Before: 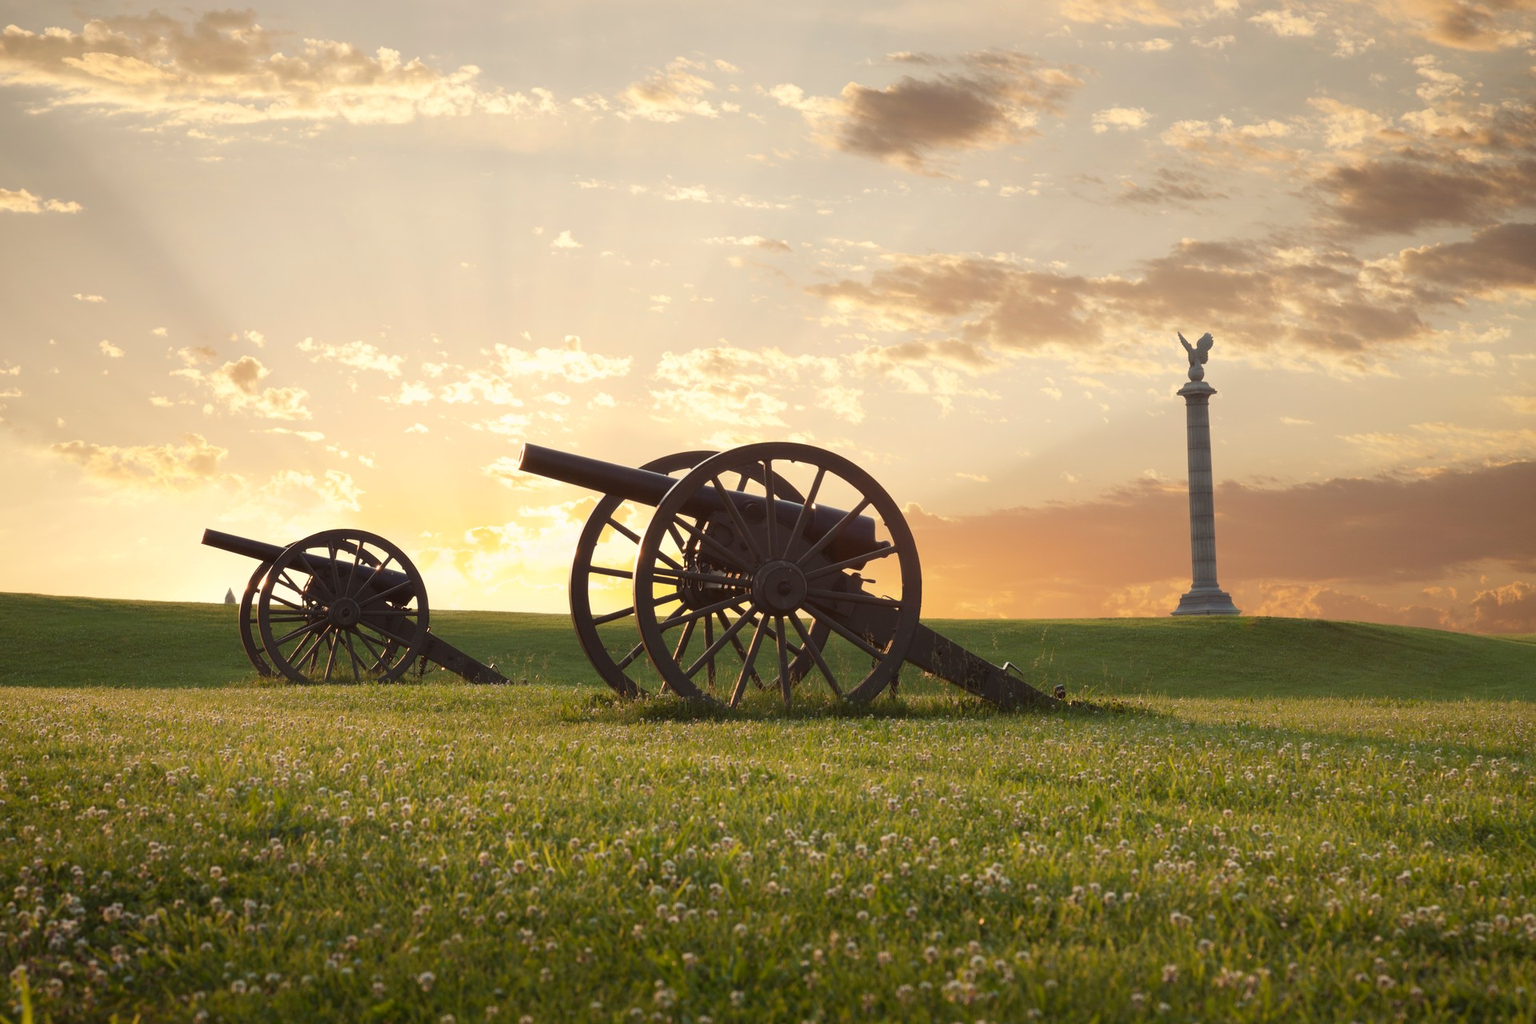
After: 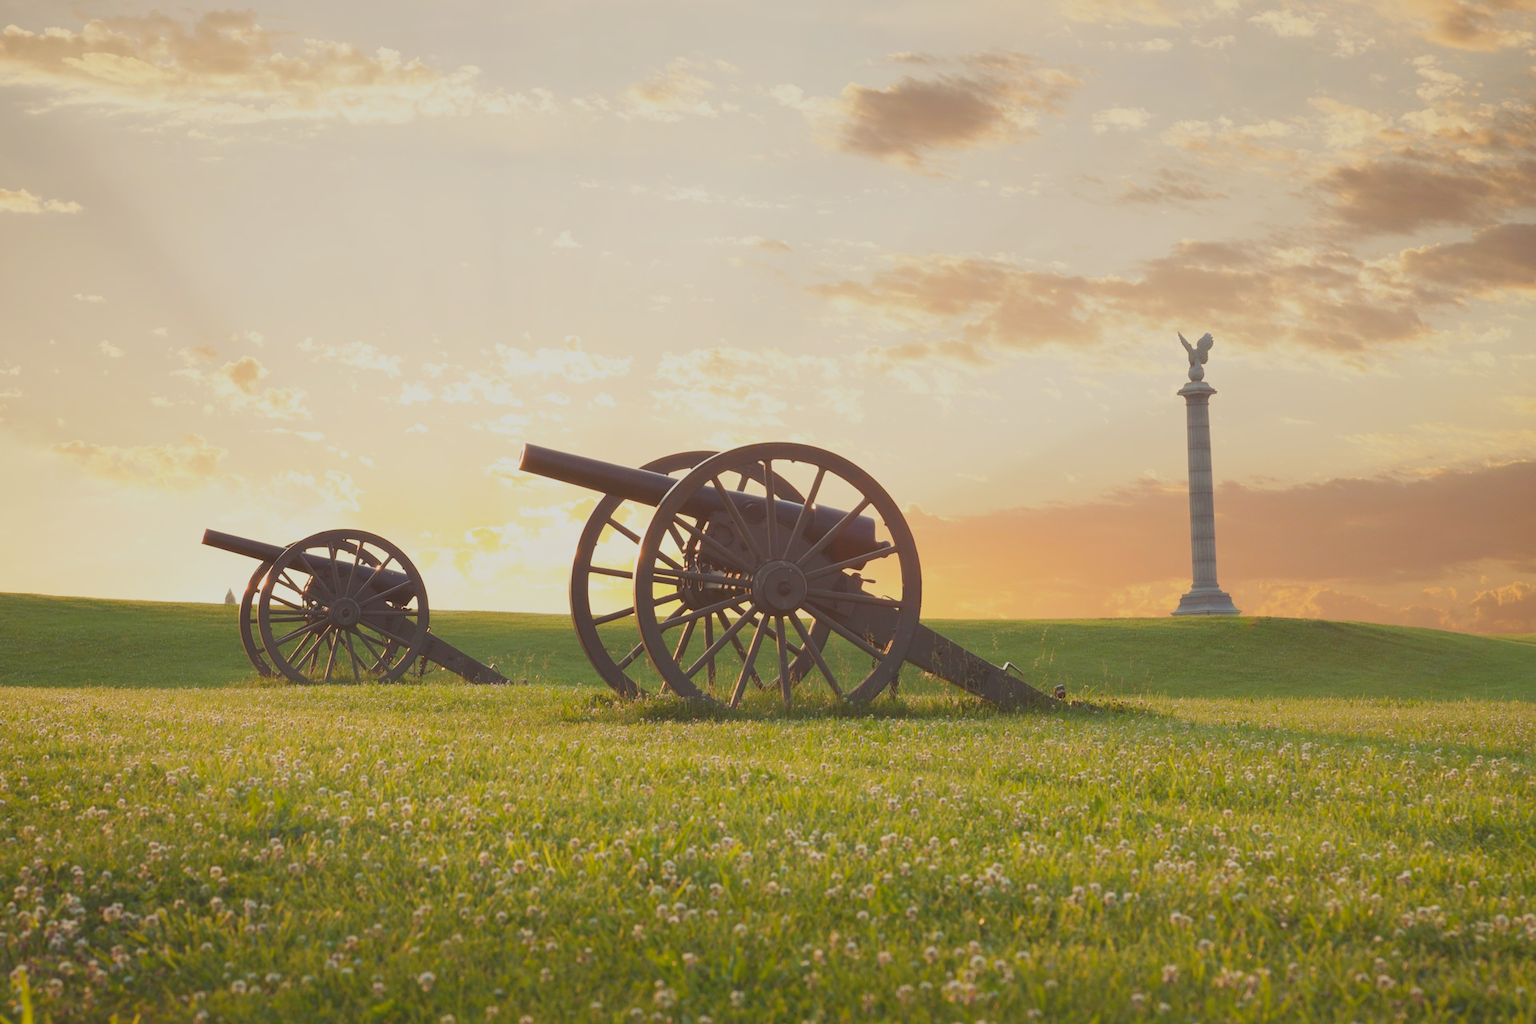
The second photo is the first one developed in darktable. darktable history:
base curve: curves: ch0 [(0, 0) (0.204, 0.334) (0.55, 0.733) (1, 1)], preserve colors none
tone equalizer: on, module defaults
contrast brightness saturation: contrast -0.28
